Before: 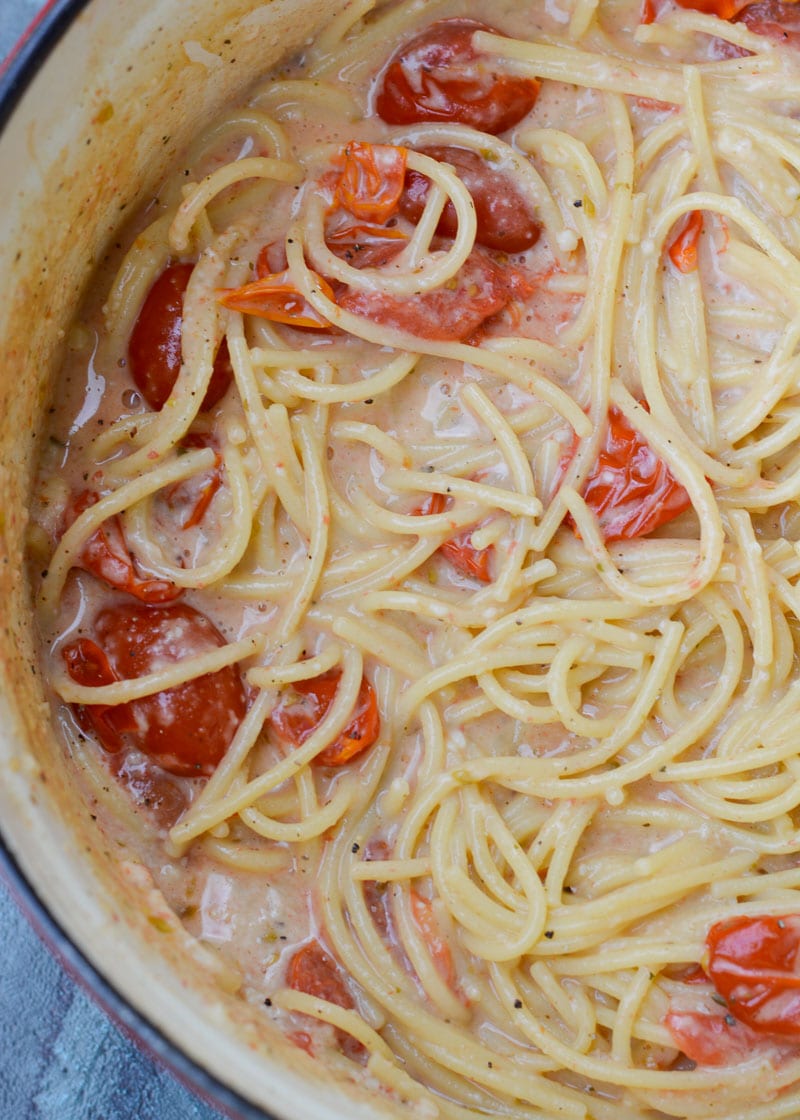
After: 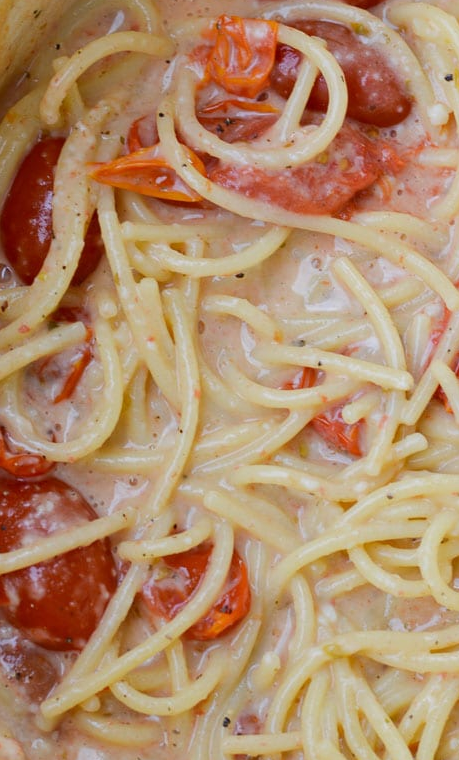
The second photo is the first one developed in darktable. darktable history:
crop: left 16.19%, top 11.256%, right 26.243%, bottom 20.765%
